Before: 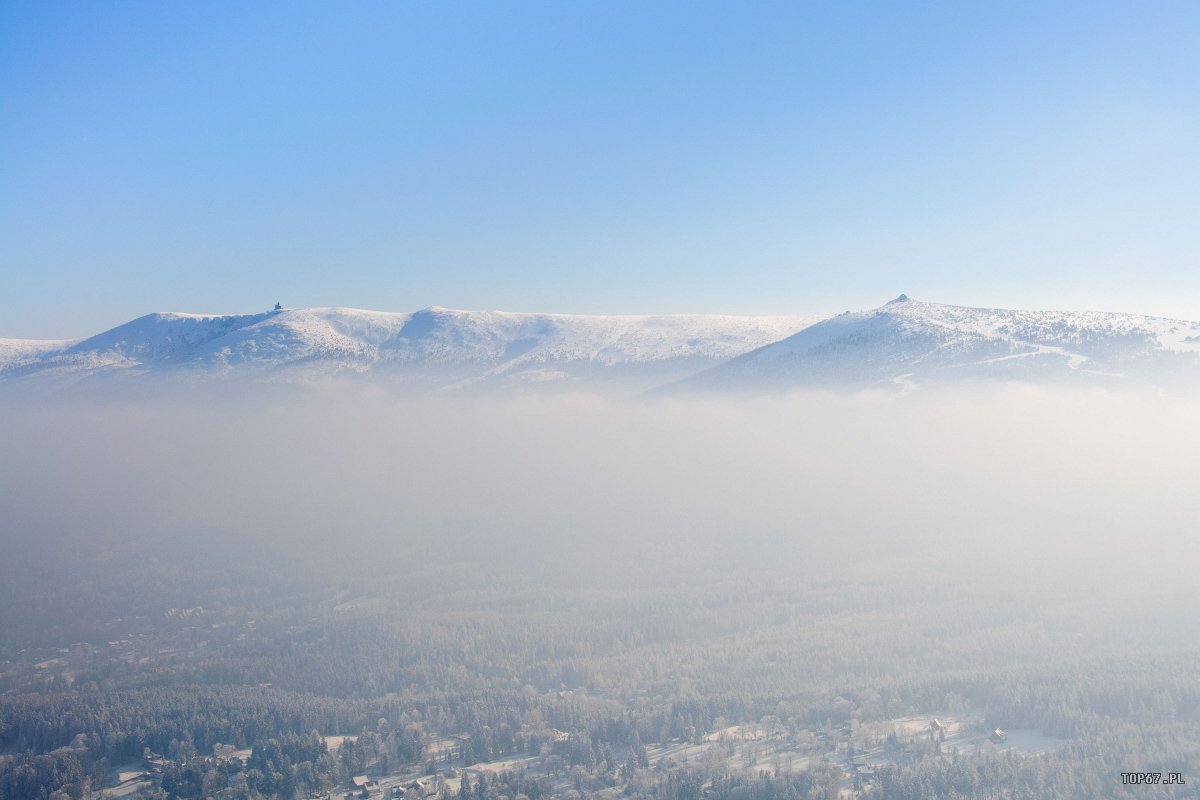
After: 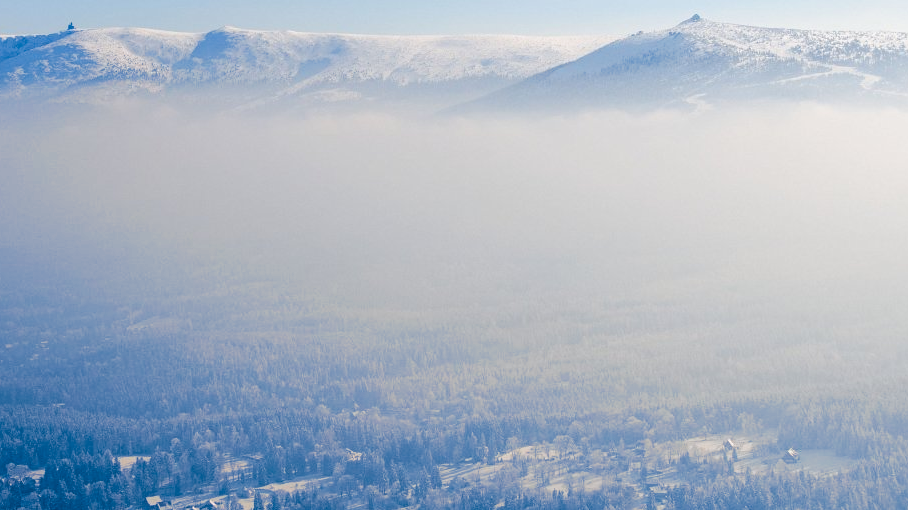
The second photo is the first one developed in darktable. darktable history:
crop and rotate: left 17.299%, top 35.115%, right 7.015%, bottom 1.024%
split-toning: shadows › hue 226.8°, shadows › saturation 1, highlights › saturation 0, balance -61.41
